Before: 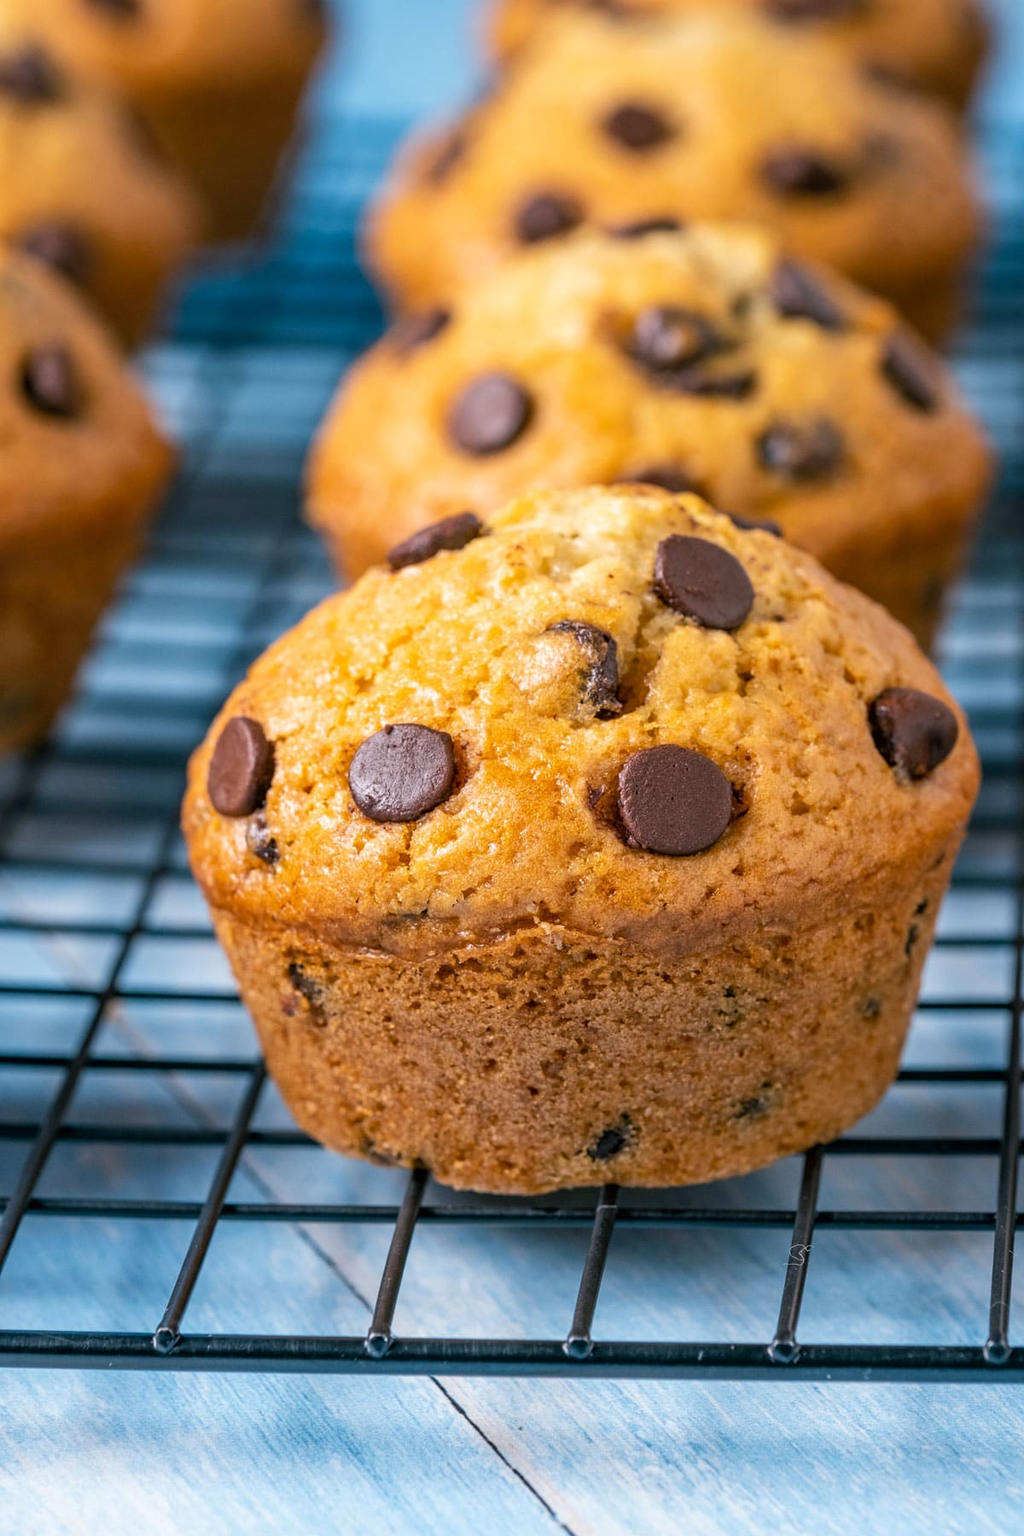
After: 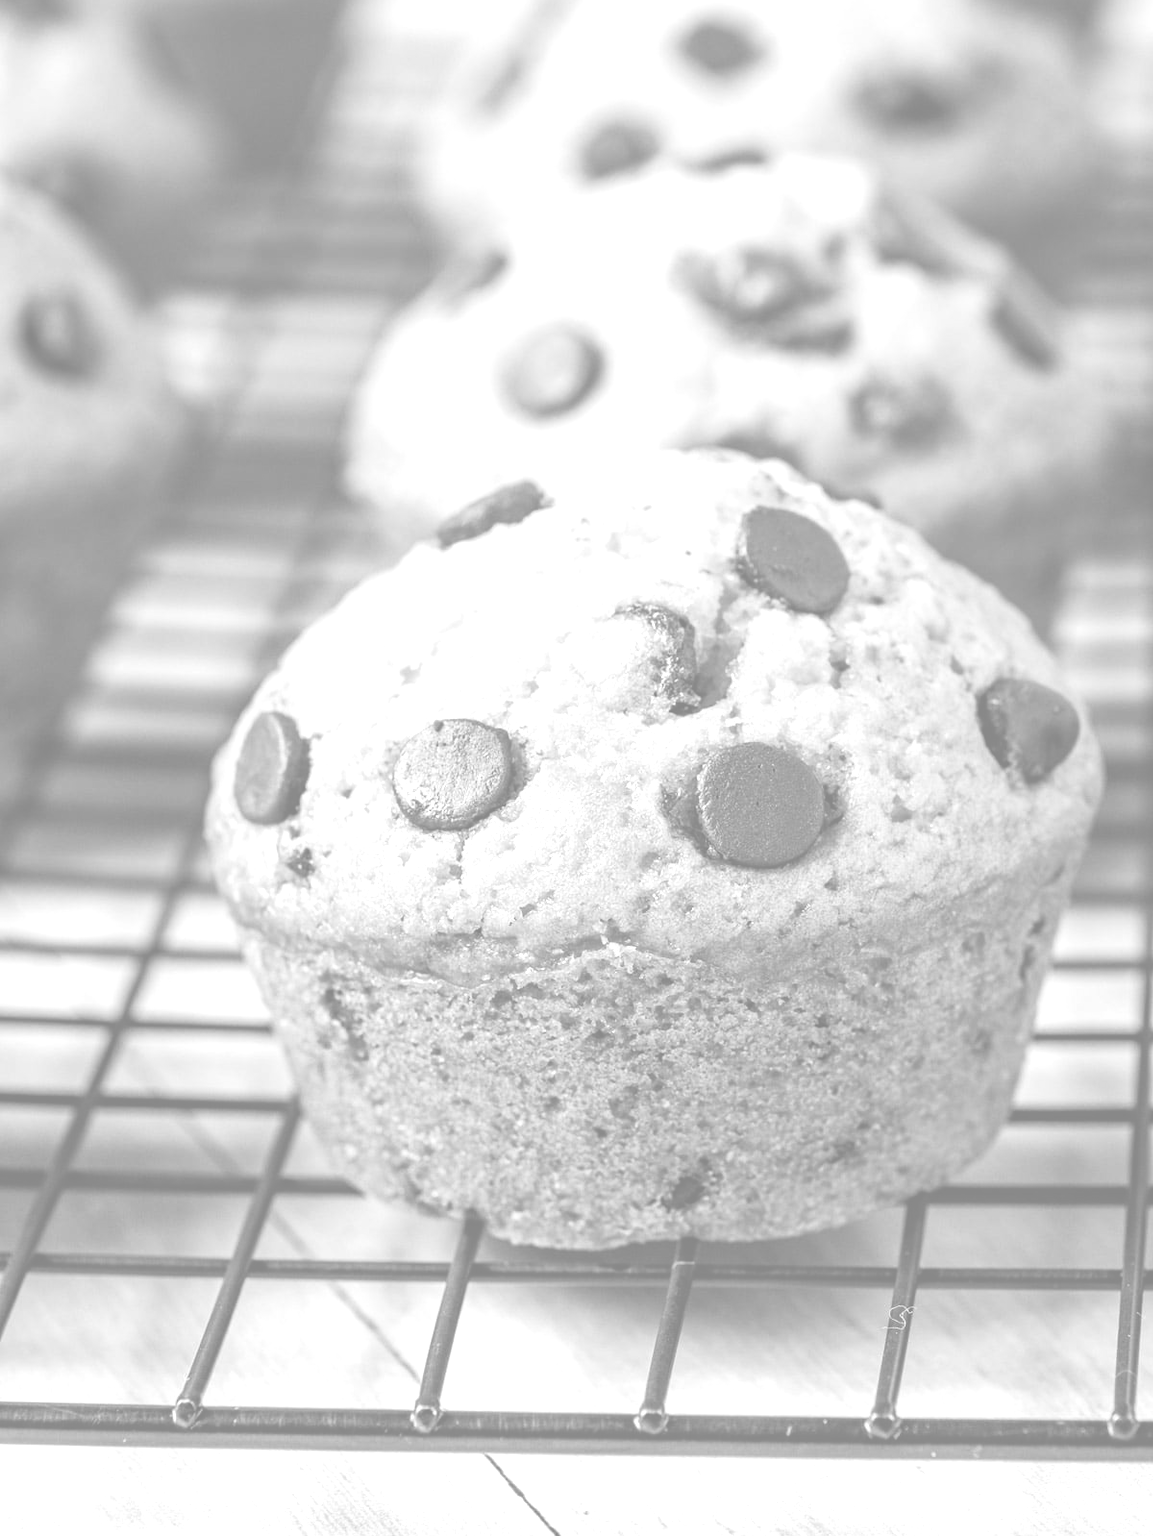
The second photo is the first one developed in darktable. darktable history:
crop and rotate: top 5.609%, bottom 5.609%
monochrome: a 16.06, b 15.48, size 1
white balance: red 0.924, blue 1.095
exposure: compensate highlight preservation false
colorize: hue 43.2°, saturation 40%, version 1
tone equalizer: -8 EV -0.75 EV, -7 EV -0.7 EV, -6 EV -0.6 EV, -5 EV -0.4 EV, -3 EV 0.4 EV, -2 EV 0.6 EV, -1 EV 0.7 EV, +0 EV 0.75 EV, edges refinement/feathering 500, mask exposure compensation -1.57 EV, preserve details no
